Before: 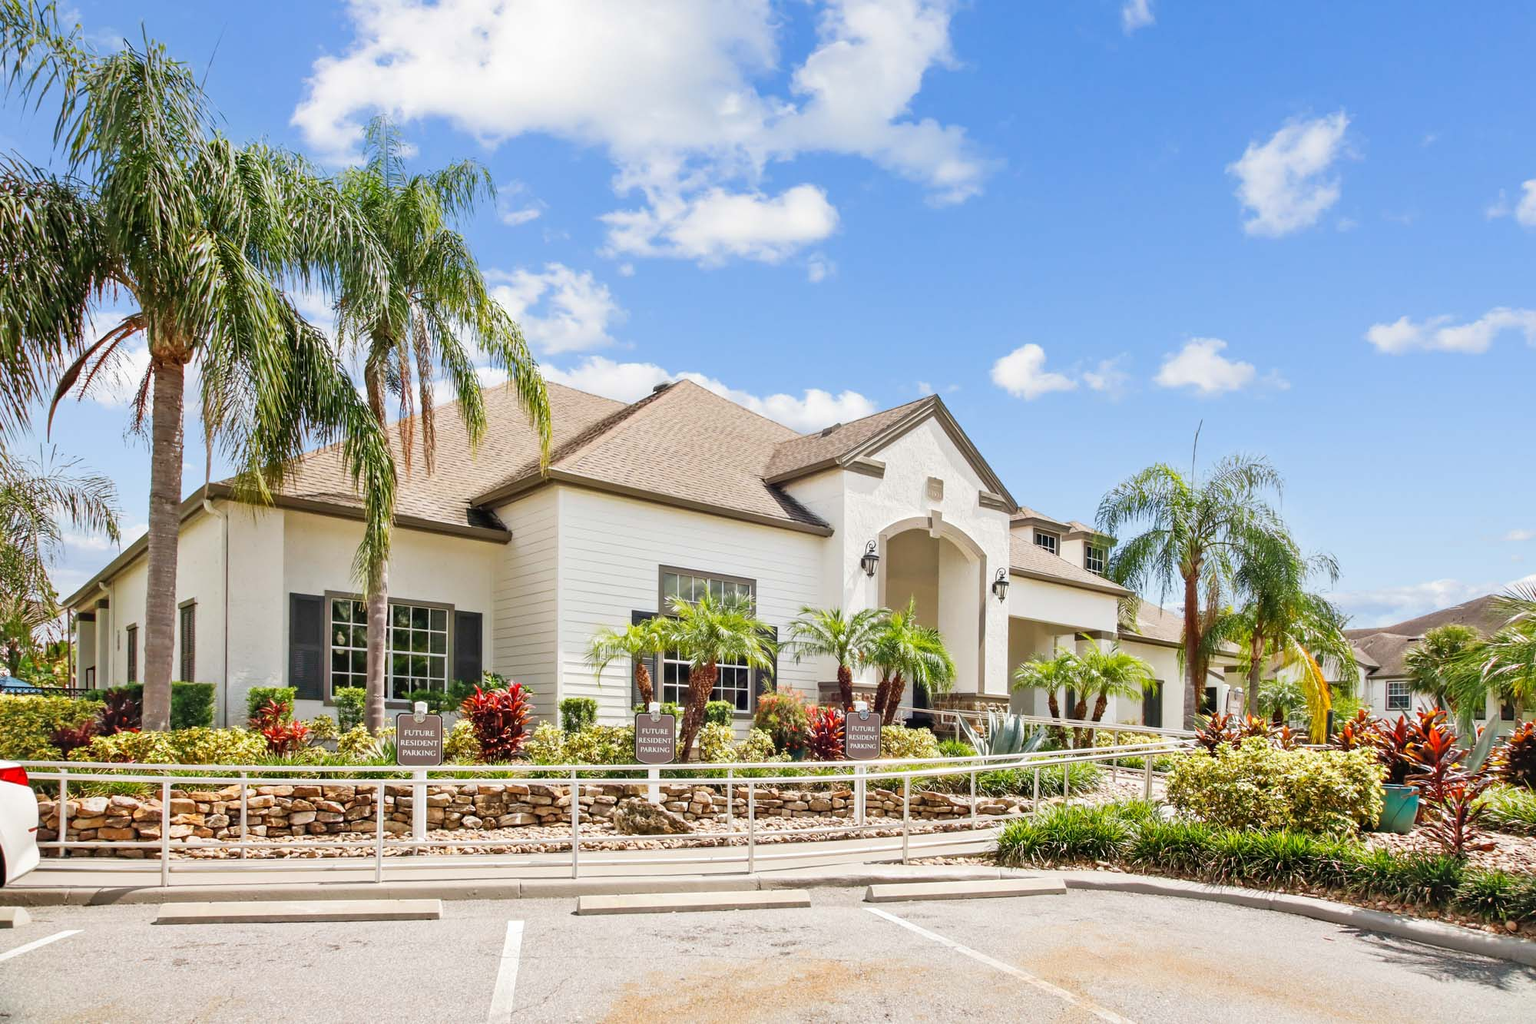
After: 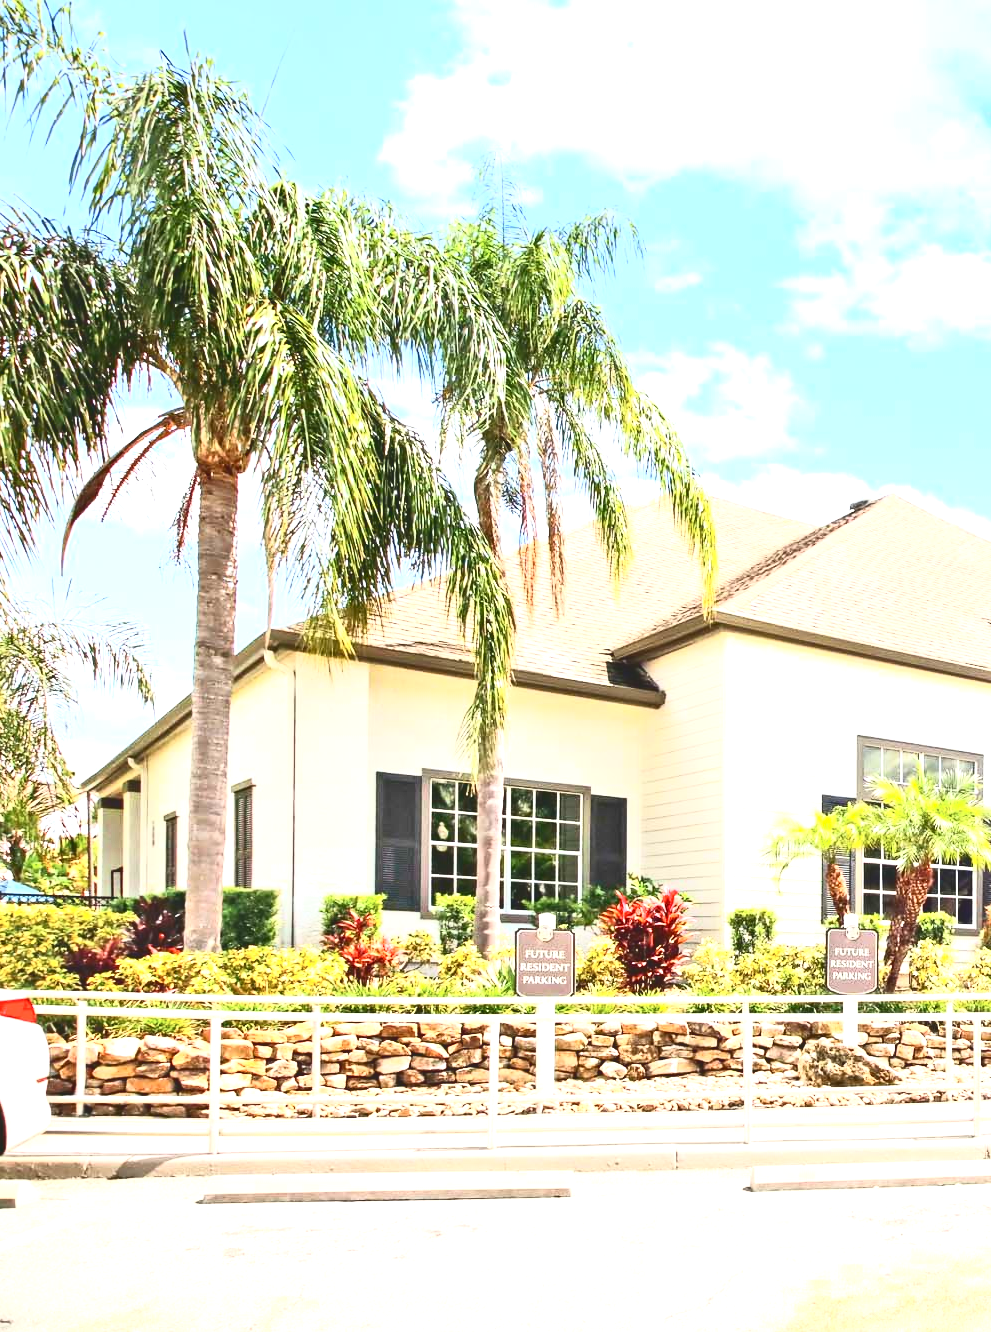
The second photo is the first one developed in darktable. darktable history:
exposure: black level correction 0, exposure 1.2 EV, compensate highlight preservation false
crop and rotate: left 0.052%, top 0%, right 50.354%
tone curve: curves: ch0 [(0, 0) (0.003, 0.142) (0.011, 0.142) (0.025, 0.147) (0.044, 0.147) (0.069, 0.152) (0.1, 0.16) (0.136, 0.172) (0.177, 0.193) (0.224, 0.221) (0.277, 0.264) (0.335, 0.322) (0.399, 0.399) (0.468, 0.49) (0.543, 0.593) (0.623, 0.723) (0.709, 0.841) (0.801, 0.925) (0.898, 0.976) (1, 1)], color space Lab, independent channels, preserve colors none
